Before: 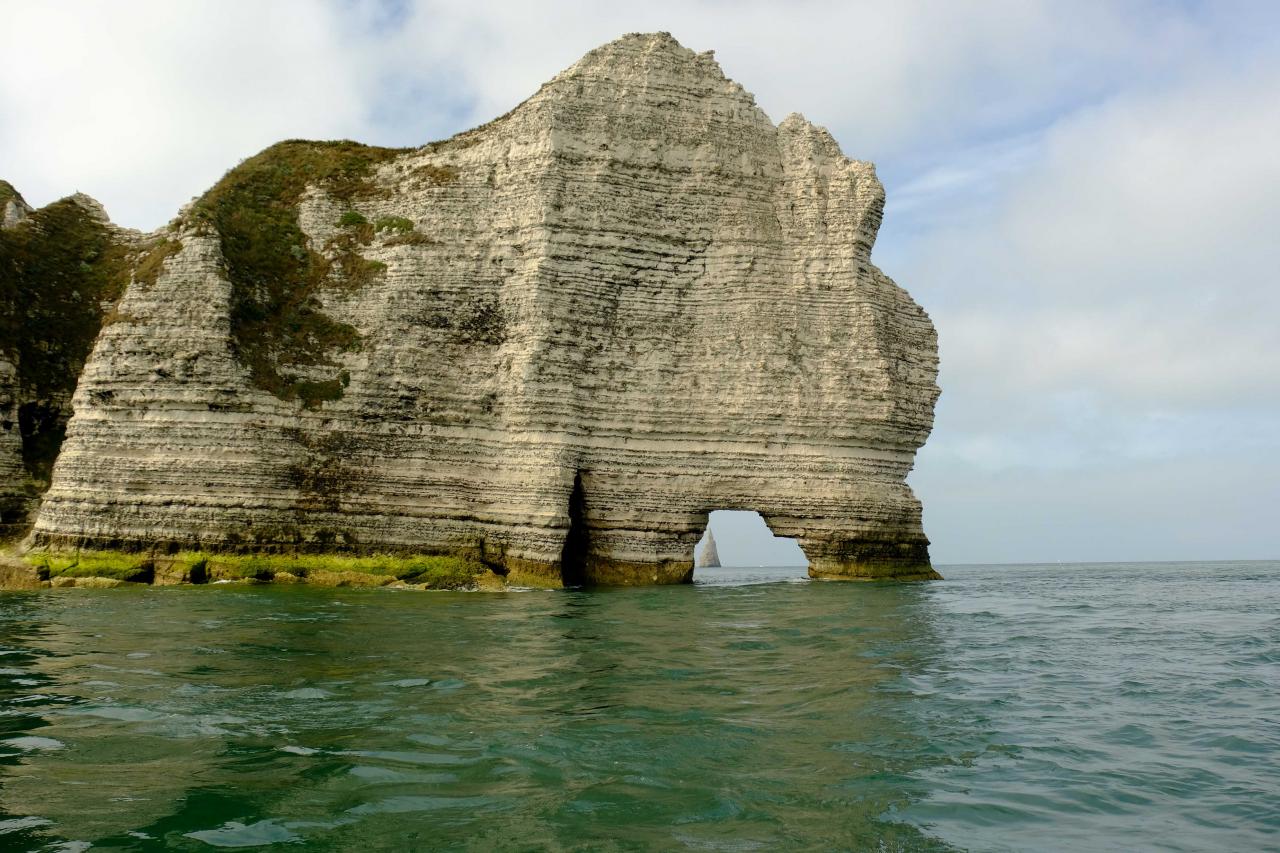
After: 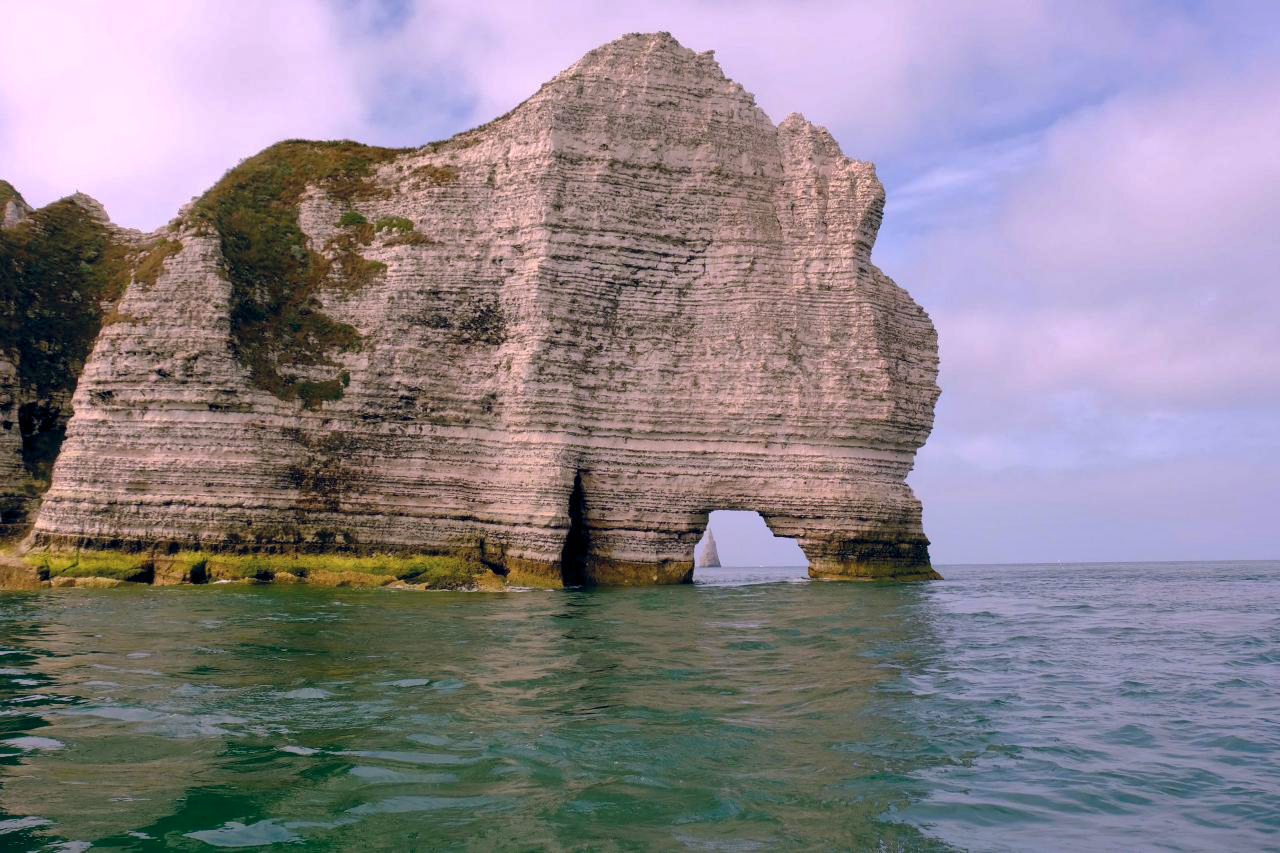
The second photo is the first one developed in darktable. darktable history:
color balance rgb: shadows lift › hue 87.51°, highlights gain › chroma 1.62%, highlights gain › hue 55.1°, global offset › chroma 0.06%, global offset › hue 253.66°, linear chroma grading › global chroma 0.5%, perceptual saturation grading › global saturation 16.38%
color correction: highlights a* 15.03, highlights b* -25.07
shadows and highlights: on, module defaults
